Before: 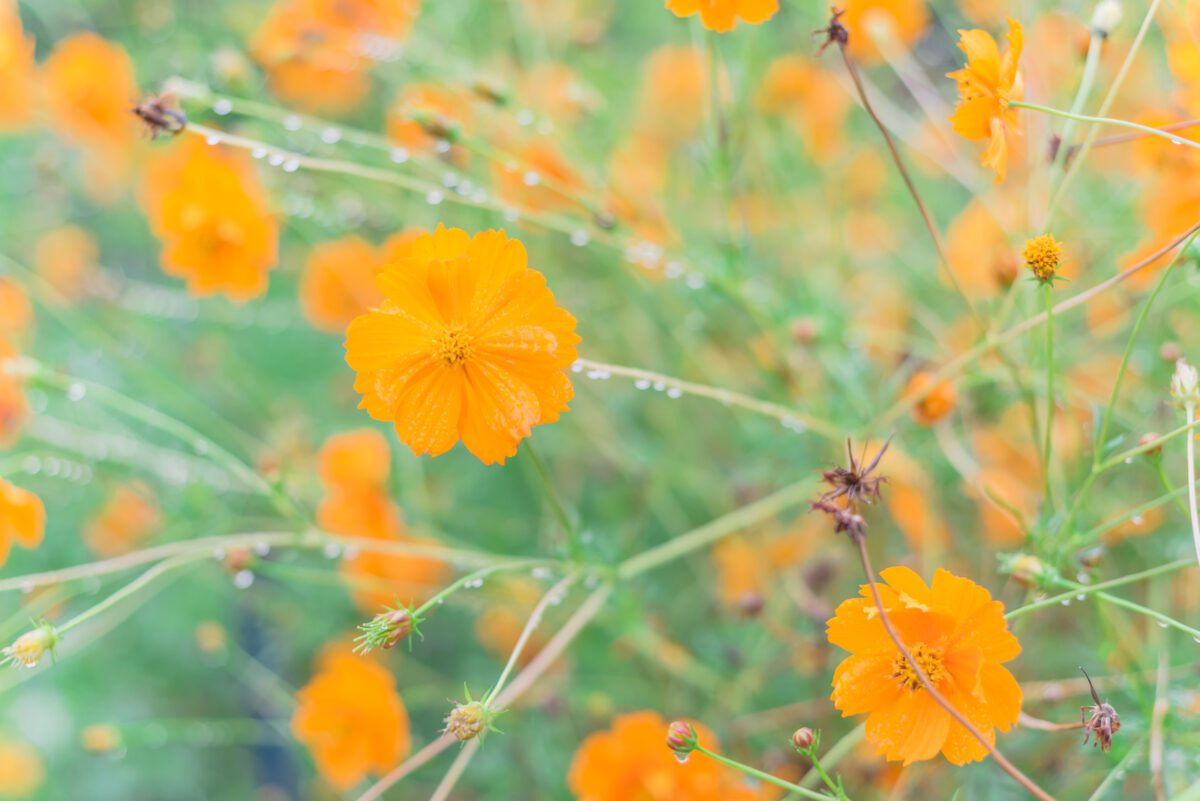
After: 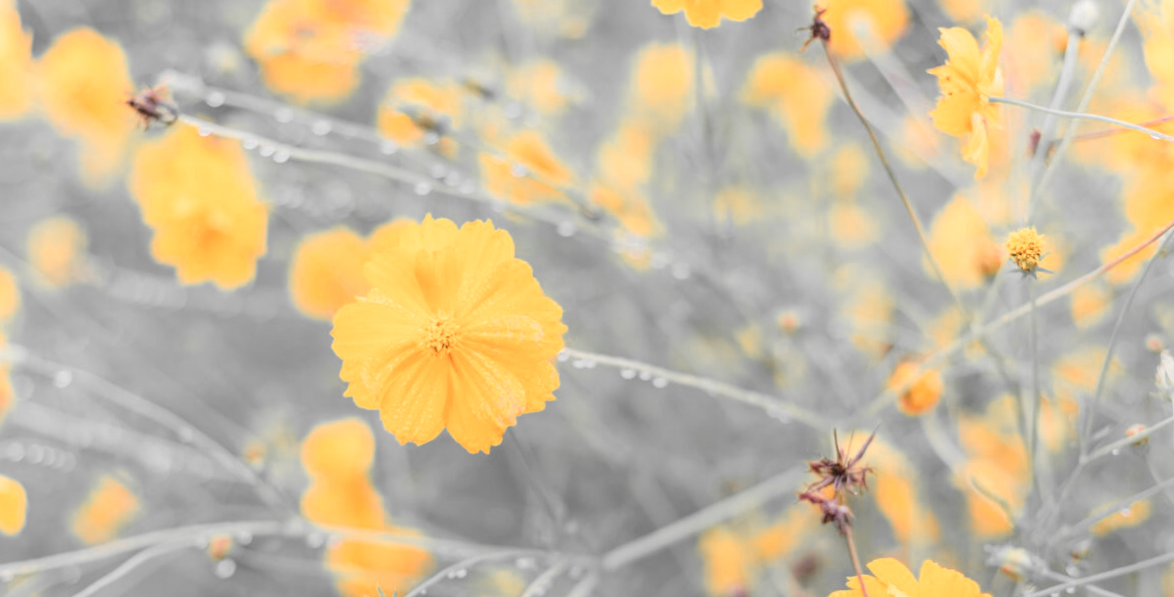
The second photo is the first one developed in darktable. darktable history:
contrast equalizer: y [[0.5, 0.5, 0.468, 0.5, 0.5, 0.5], [0.5 ×6], [0.5 ×6], [0 ×6], [0 ×6]]
crop: bottom 24.988%
rotate and perspective: rotation 0.226°, lens shift (vertical) -0.042, crop left 0.023, crop right 0.982, crop top 0.006, crop bottom 0.994
tone curve: curves: ch0 [(0.029, 0) (0.134, 0.063) (0.249, 0.198) (0.378, 0.365) (0.499, 0.529) (1, 1)], color space Lab, linked channels, preserve colors none
color zones: curves: ch0 [(0, 0.447) (0.184, 0.543) (0.323, 0.476) (0.429, 0.445) (0.571, 0.443) (0.714, 0.451) (0.857, 0.452) (1, 0.447)]; ch1 [(0, 0.464) (0.176, 0.46) (0.287, 0.177) (0.429, 0.002) (0.571, 0) (0.714, 0) (0.857, 0) (1, 0.464)], mix 20%
